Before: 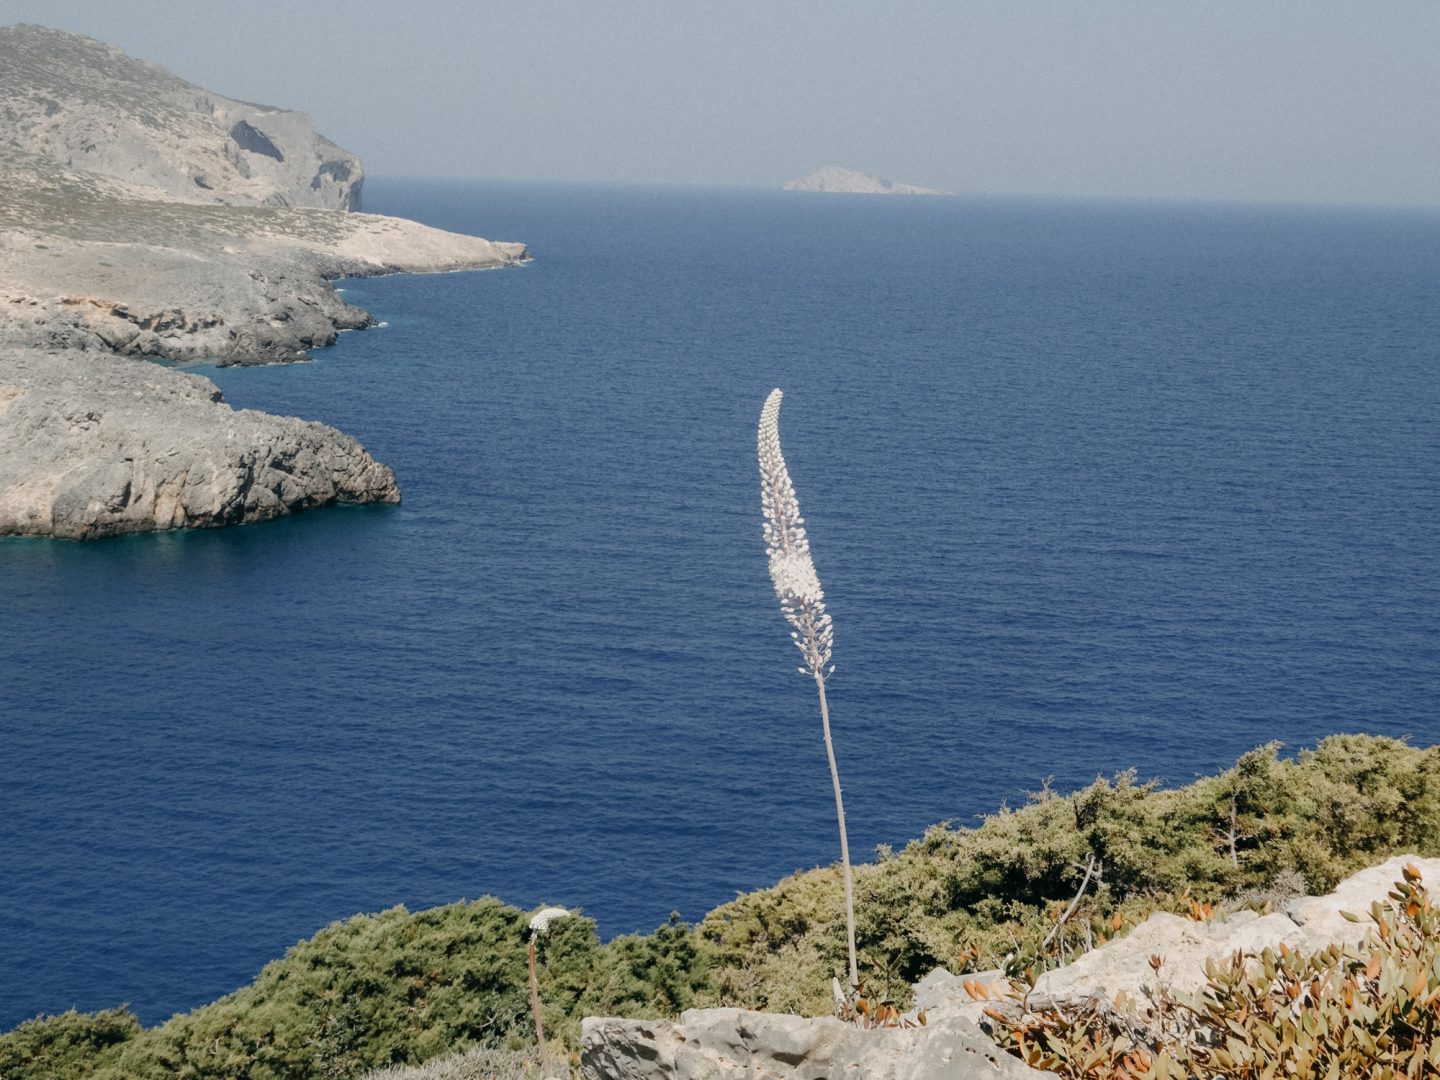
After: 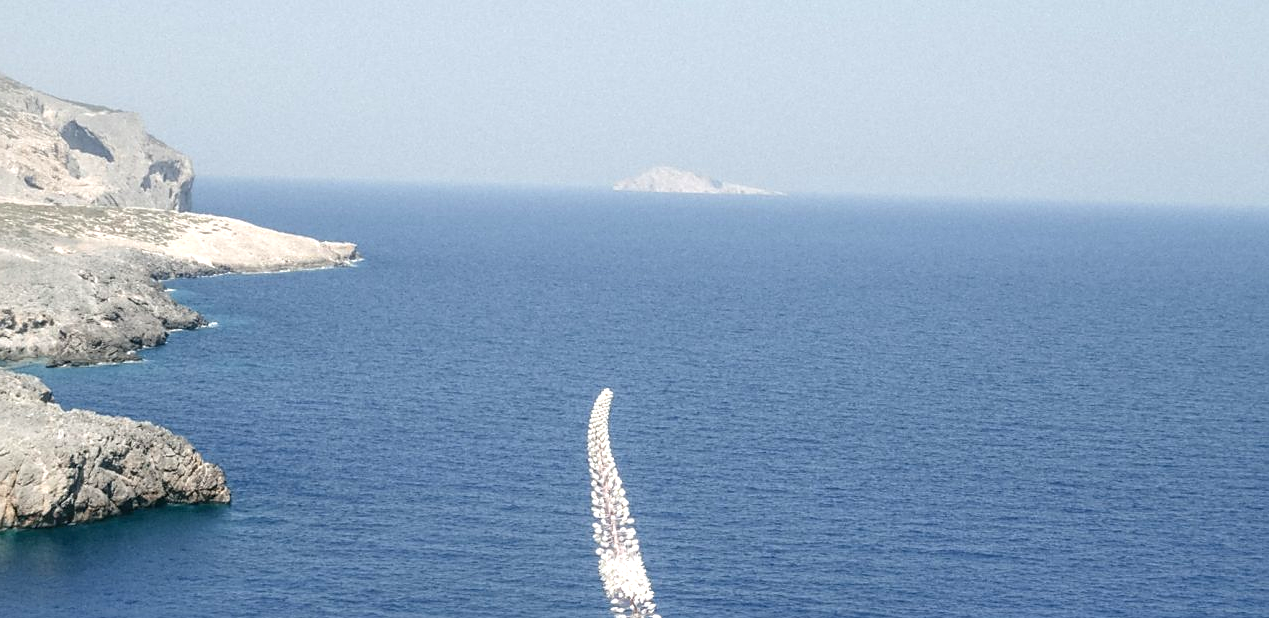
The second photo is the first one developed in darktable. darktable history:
local contrast: detail 110%
crop and rotate: left 11.812%, bottom 42.776%
exposure: exposure 0.74 EV, compensate highlight preservation false
sharpen: radius 1.864, amount 0.398, threshold 1.271
